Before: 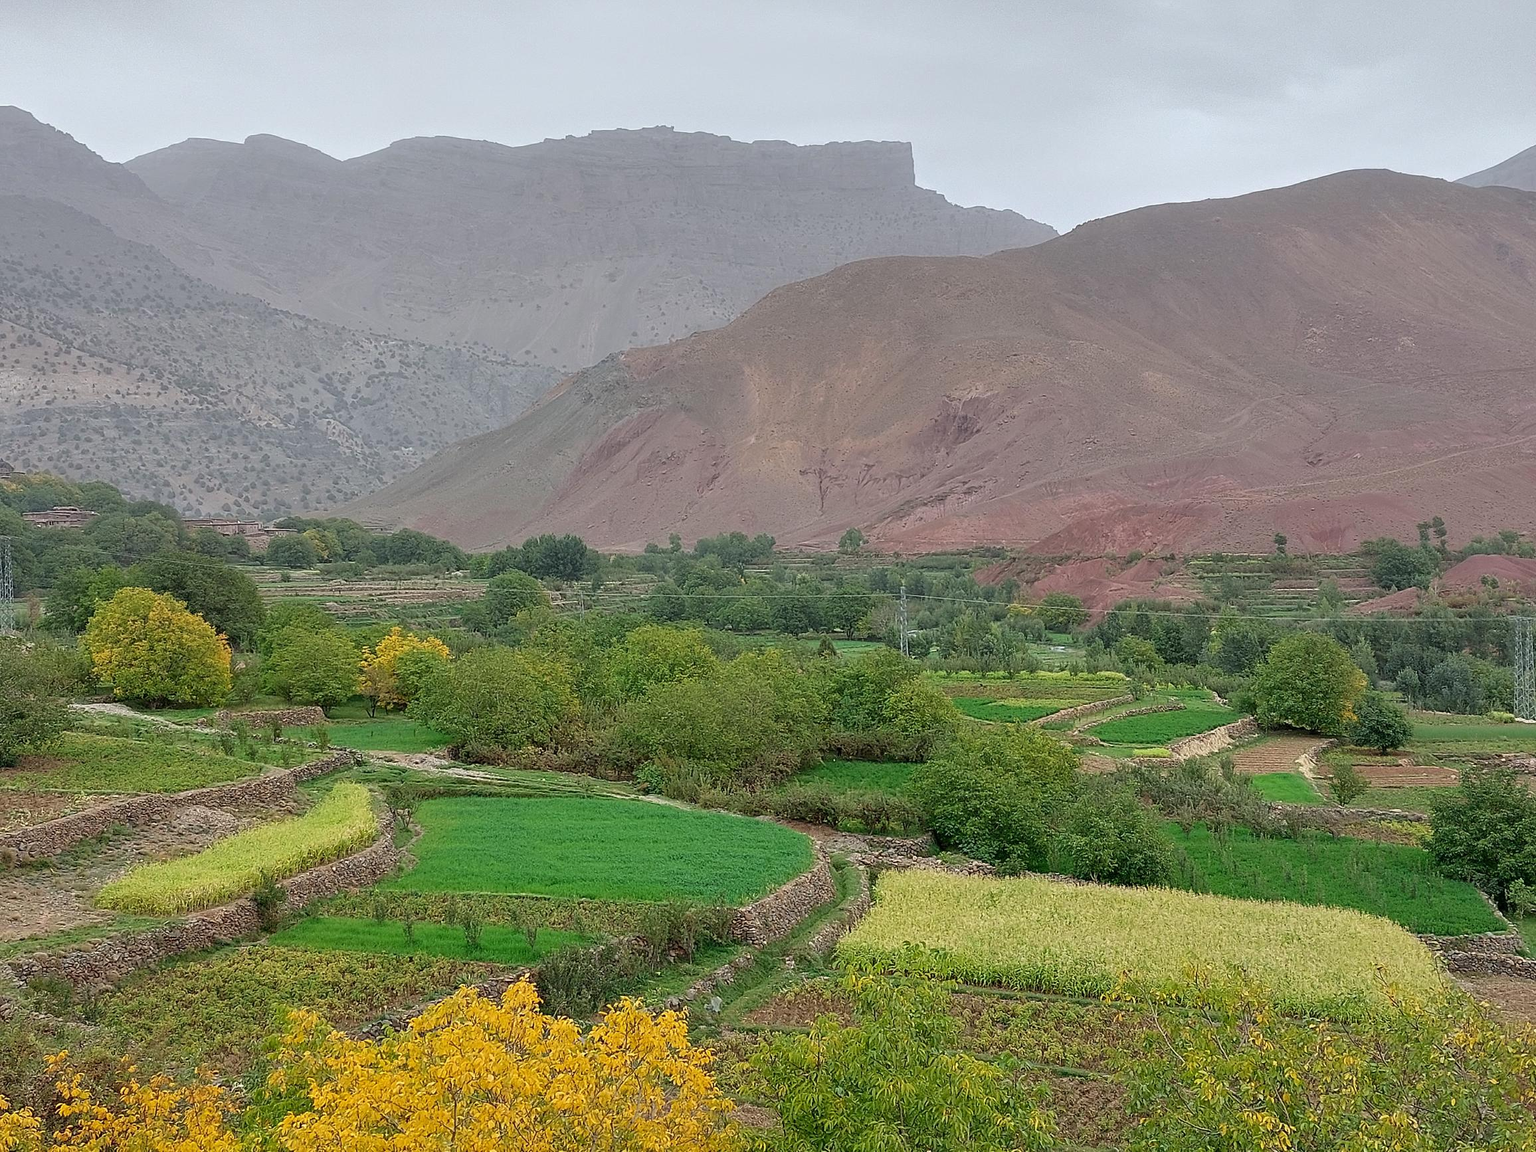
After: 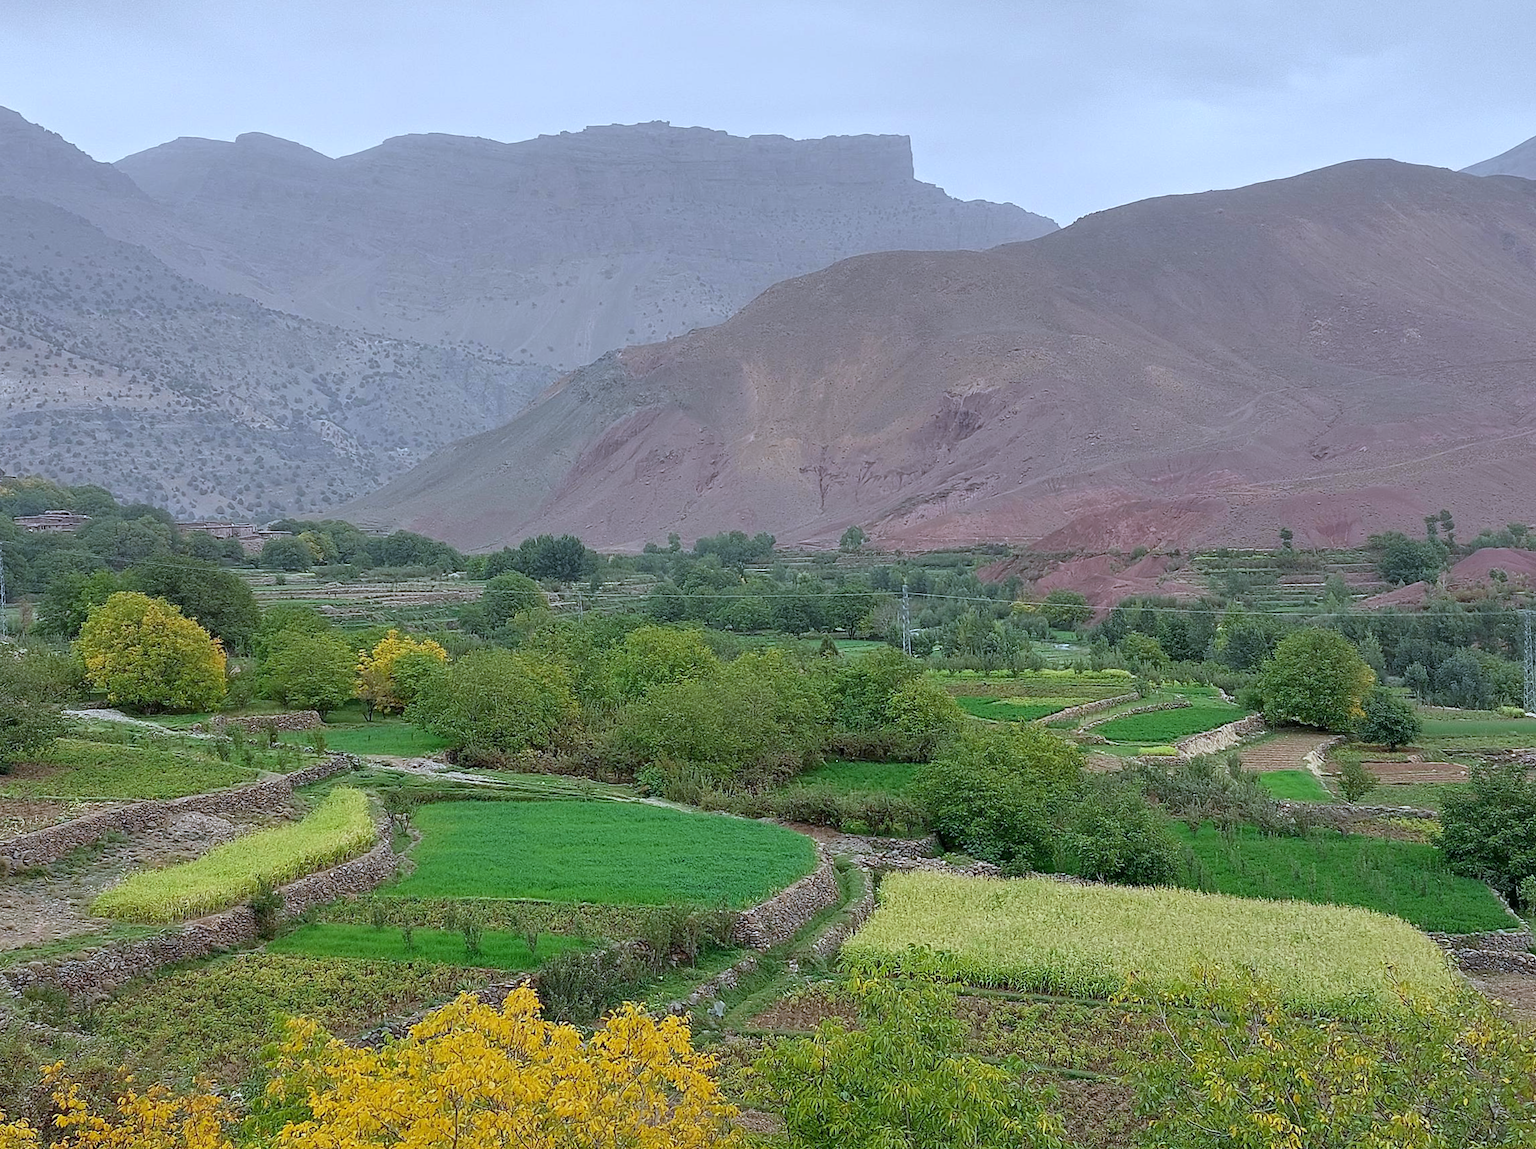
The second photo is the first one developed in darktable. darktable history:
white balance: red 0.926, green 1.003, blue 1.133
rotate and perspective: rotation -0.45°, automatic cropping original format, crop left 0.008, crop right 0.992, crop top 0.012, crop bottom 0.988
